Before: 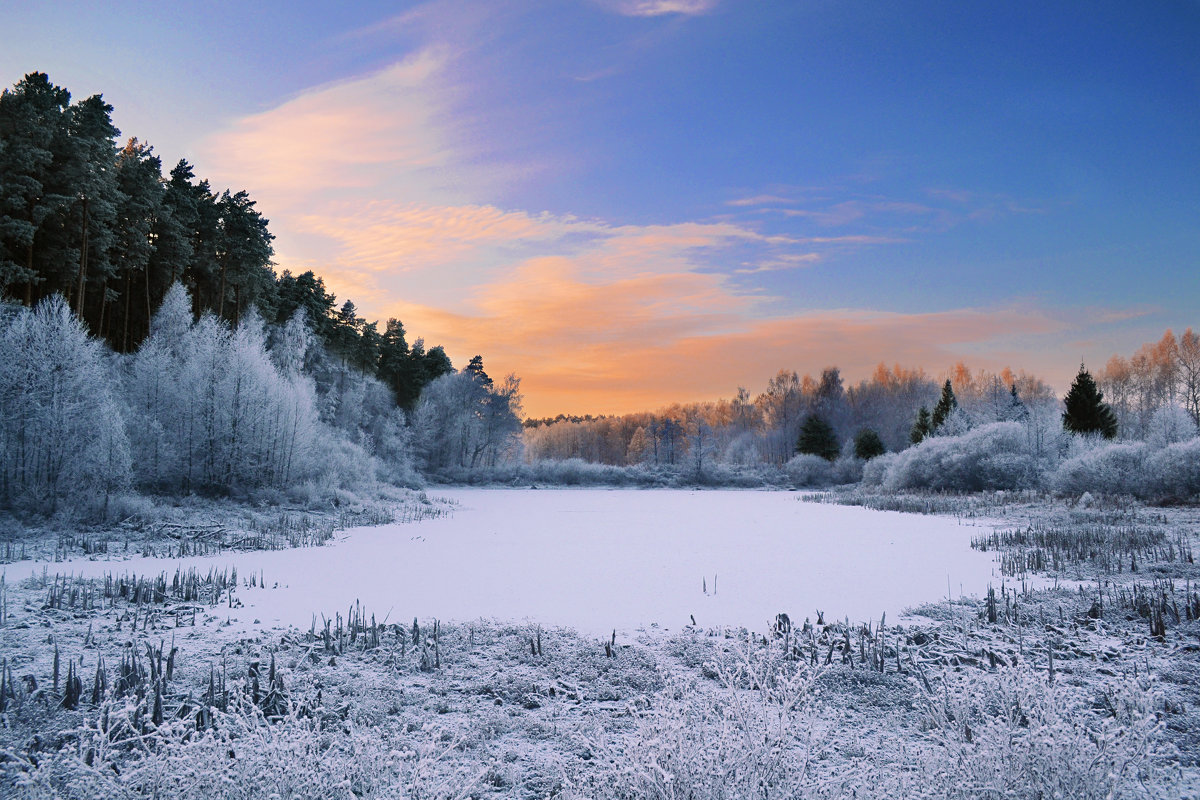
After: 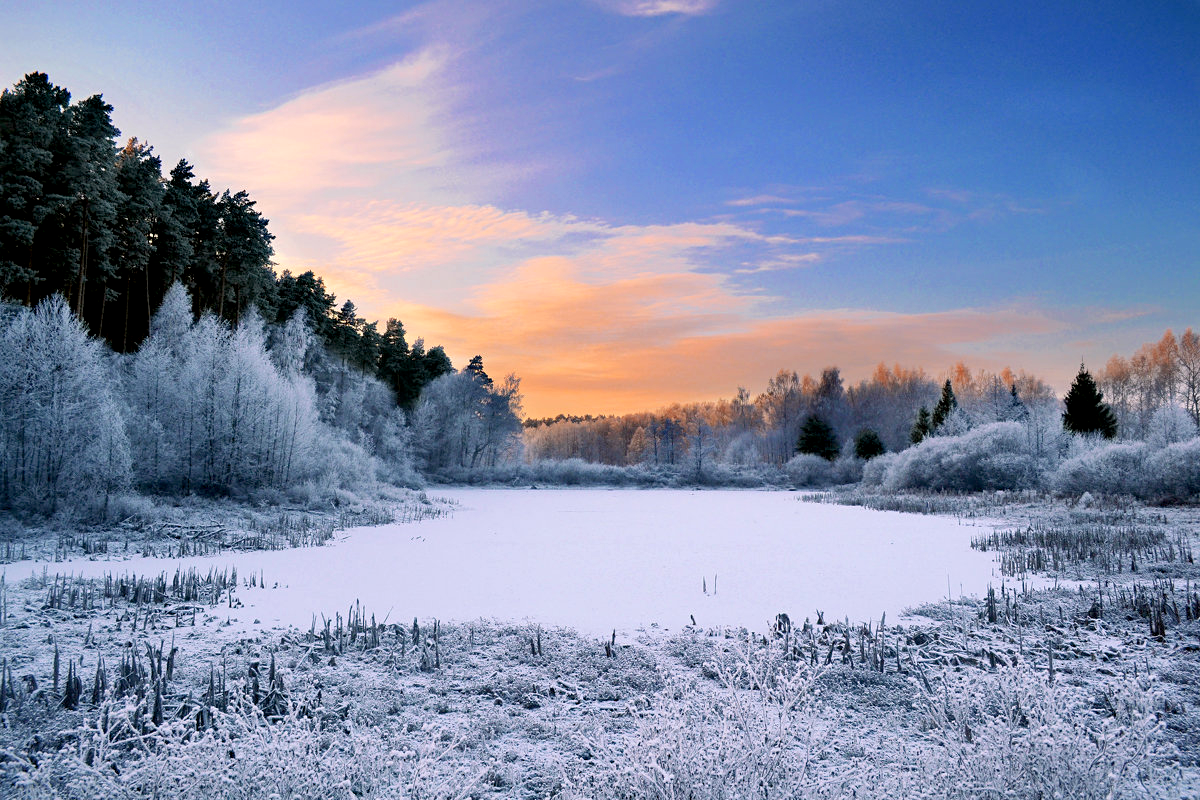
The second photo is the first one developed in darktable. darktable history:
local contrast: mode bilateral grid, contrast 21, coarseness 51, detail 120%, midtone range 0.2
levels: levels [0, 0.476, 0.951]
exposure: black level correction 0.009, compensate highlight preservation false
